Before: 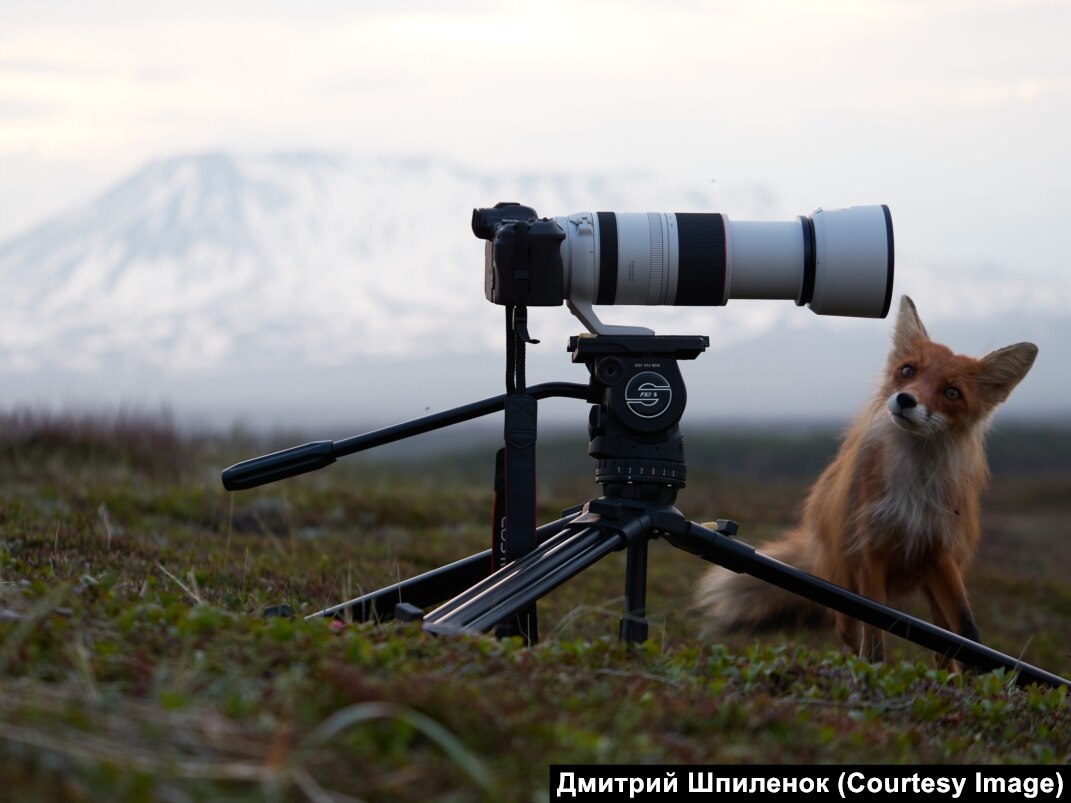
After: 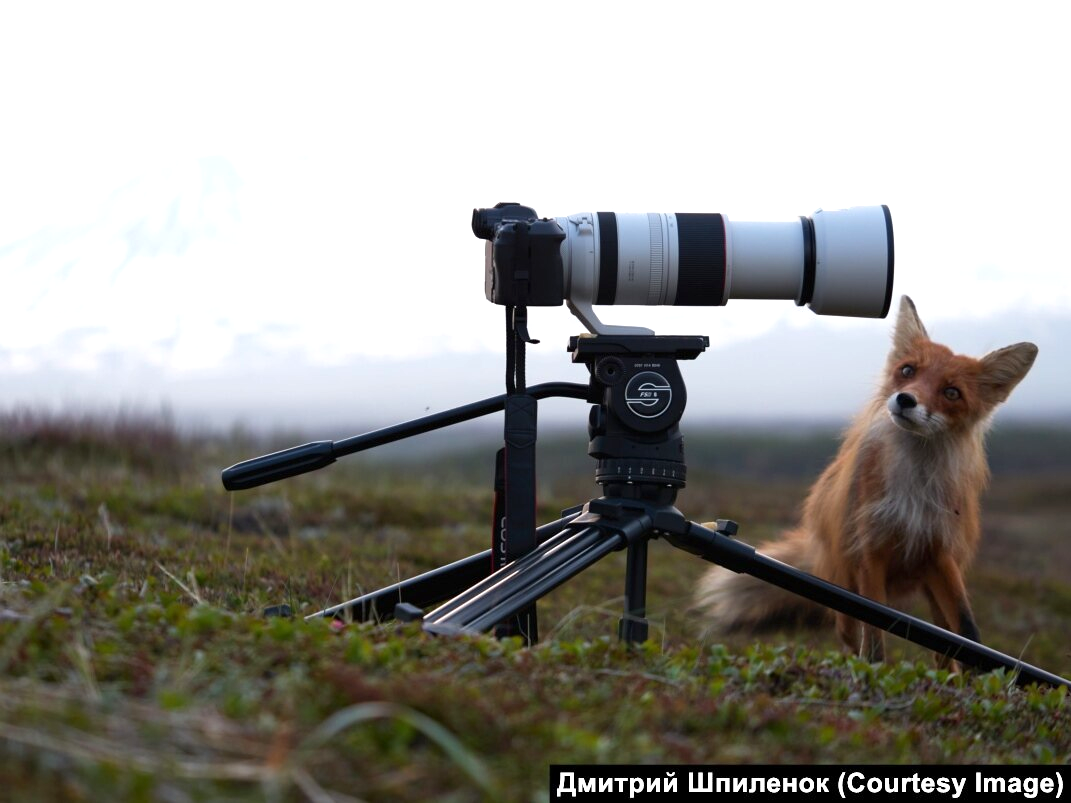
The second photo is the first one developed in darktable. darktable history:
exposure: exposure 0.639 EV, compensate highlight preservation false
